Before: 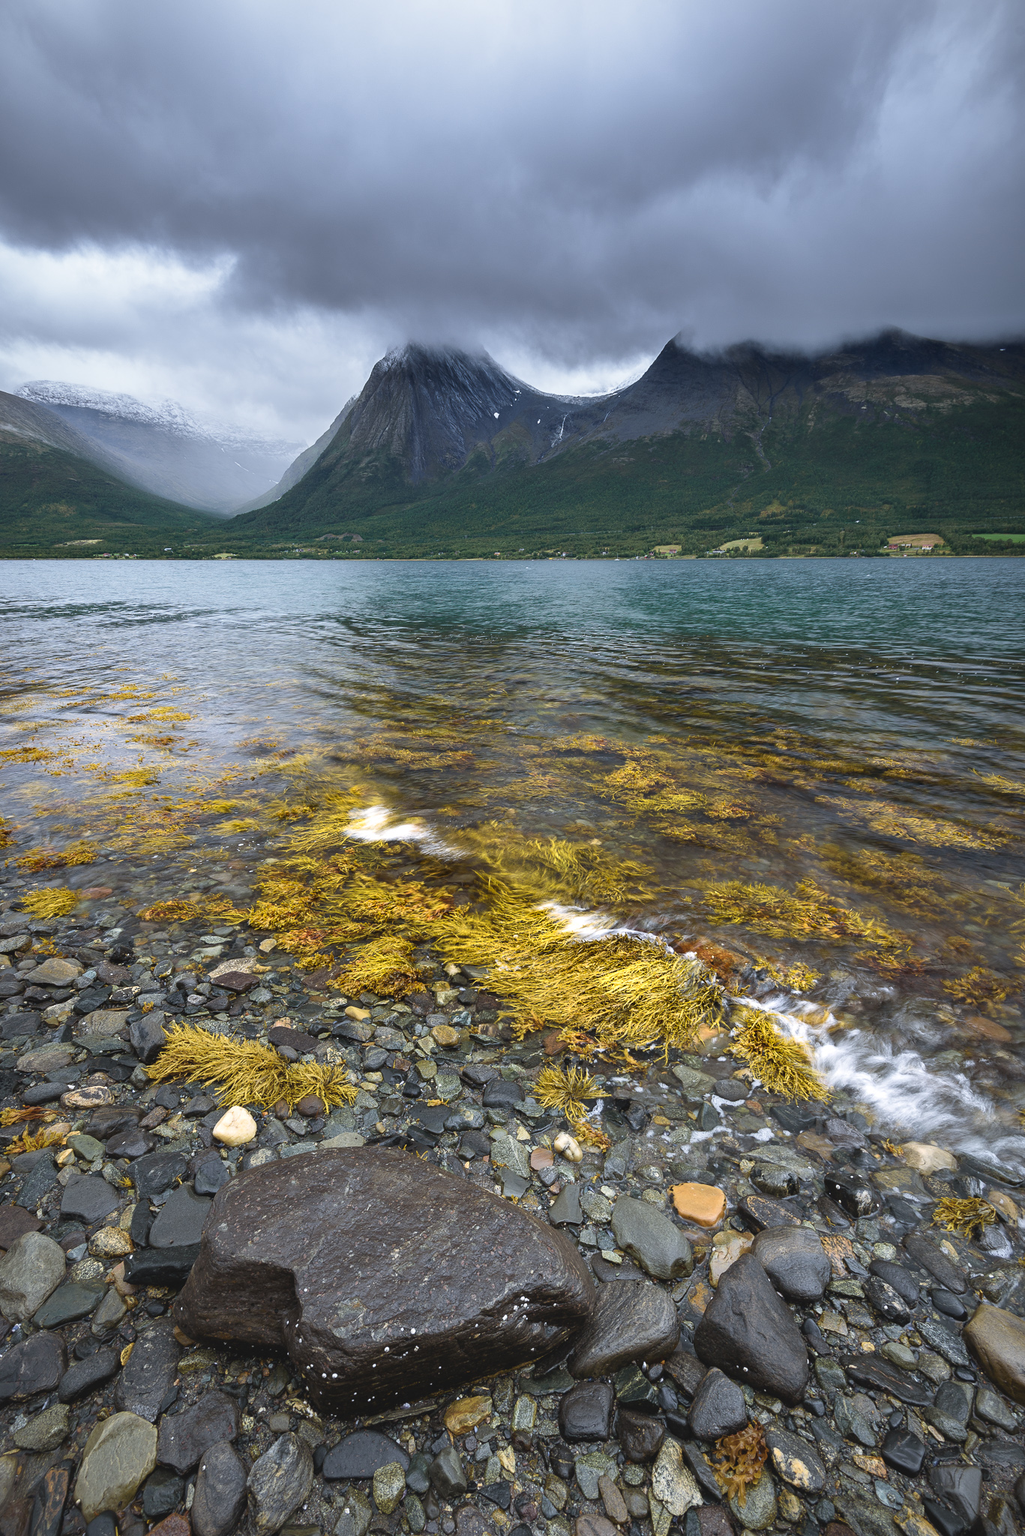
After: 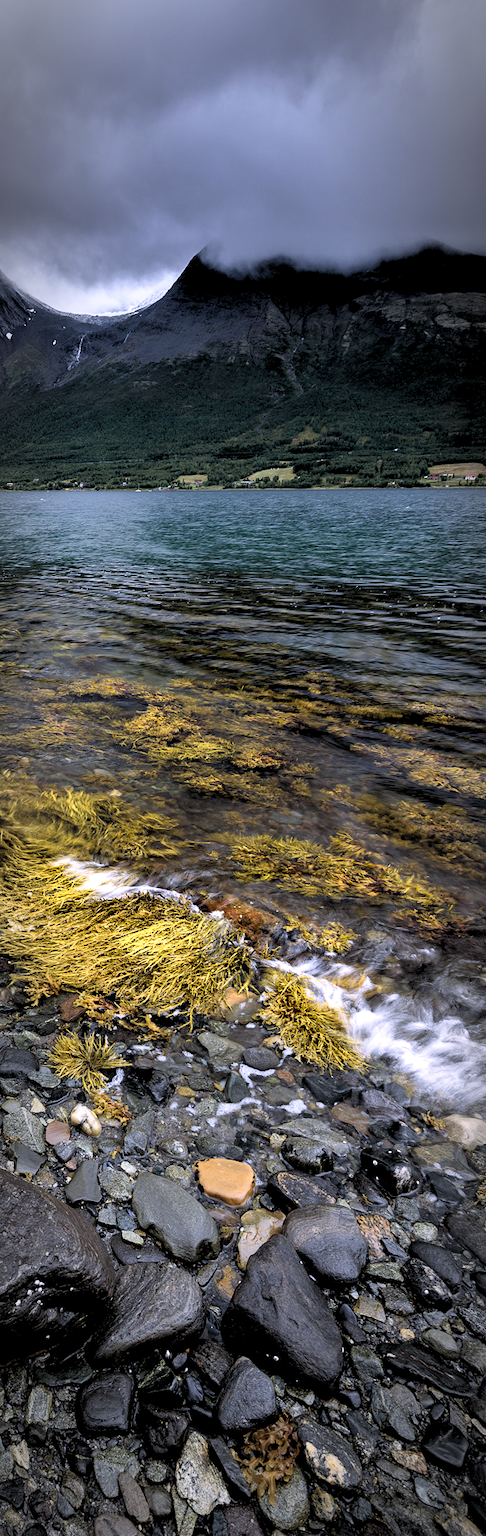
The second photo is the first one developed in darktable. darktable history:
crop: left 47.628%, top 6.643%, right 7.874%
color calibration: x 0.37, y 0.382, temperature 4313.32 K
vignetting: automatic ratio true
rgb levels: levels [[0.034, 0.472, 0.904], [0, 0.5, 1], [0, 0.5, 1]]
color correction: highlights a* 7.34, highlights b* 4.37
